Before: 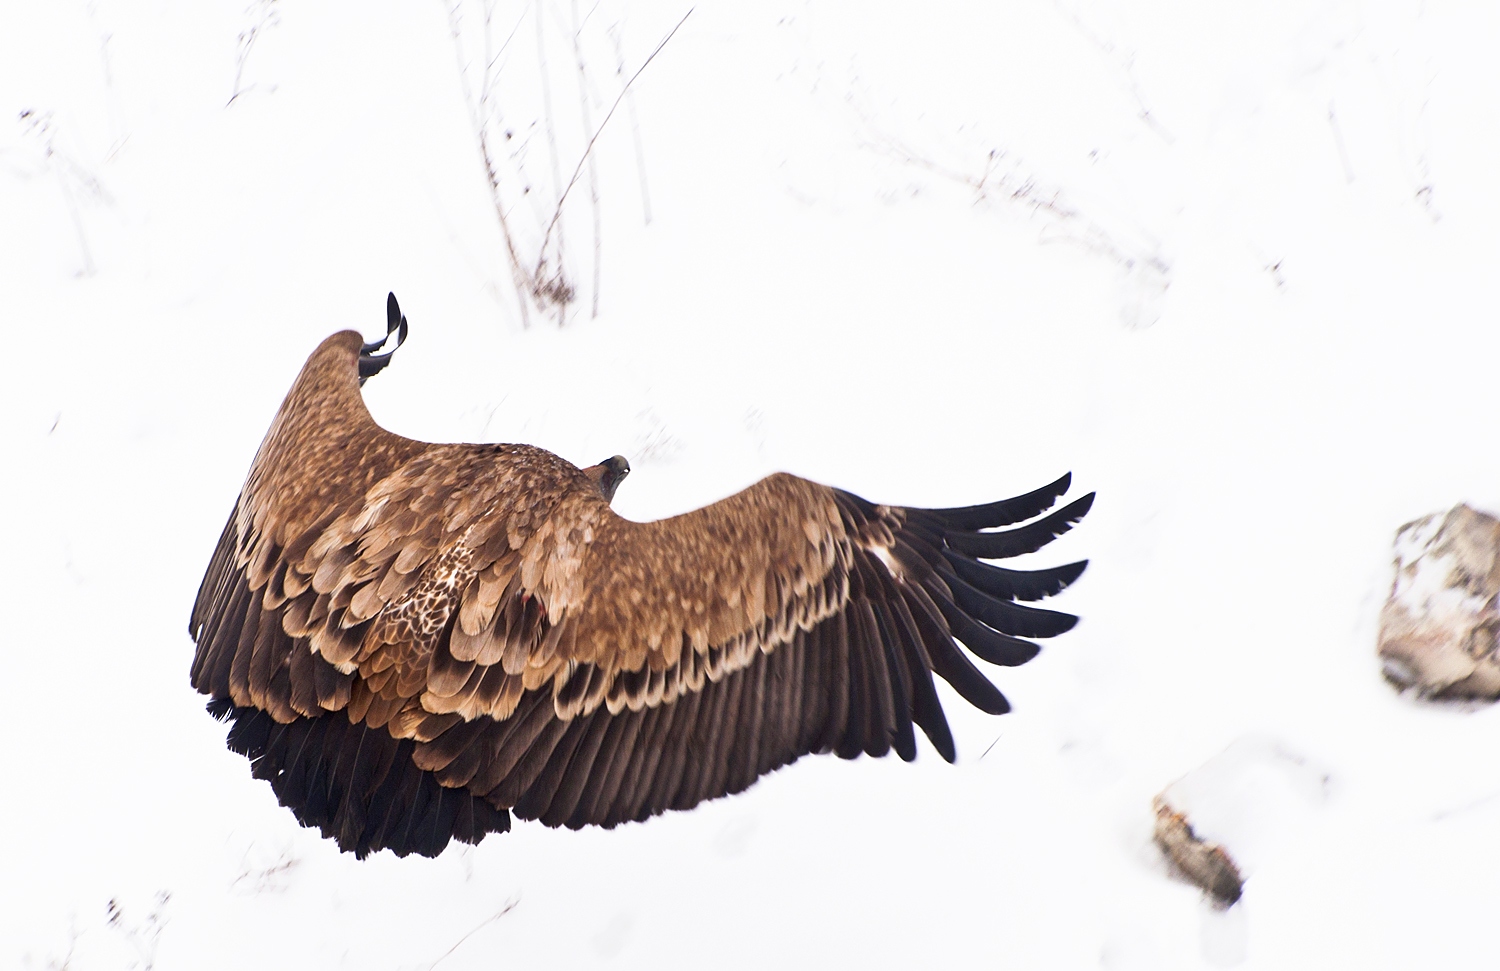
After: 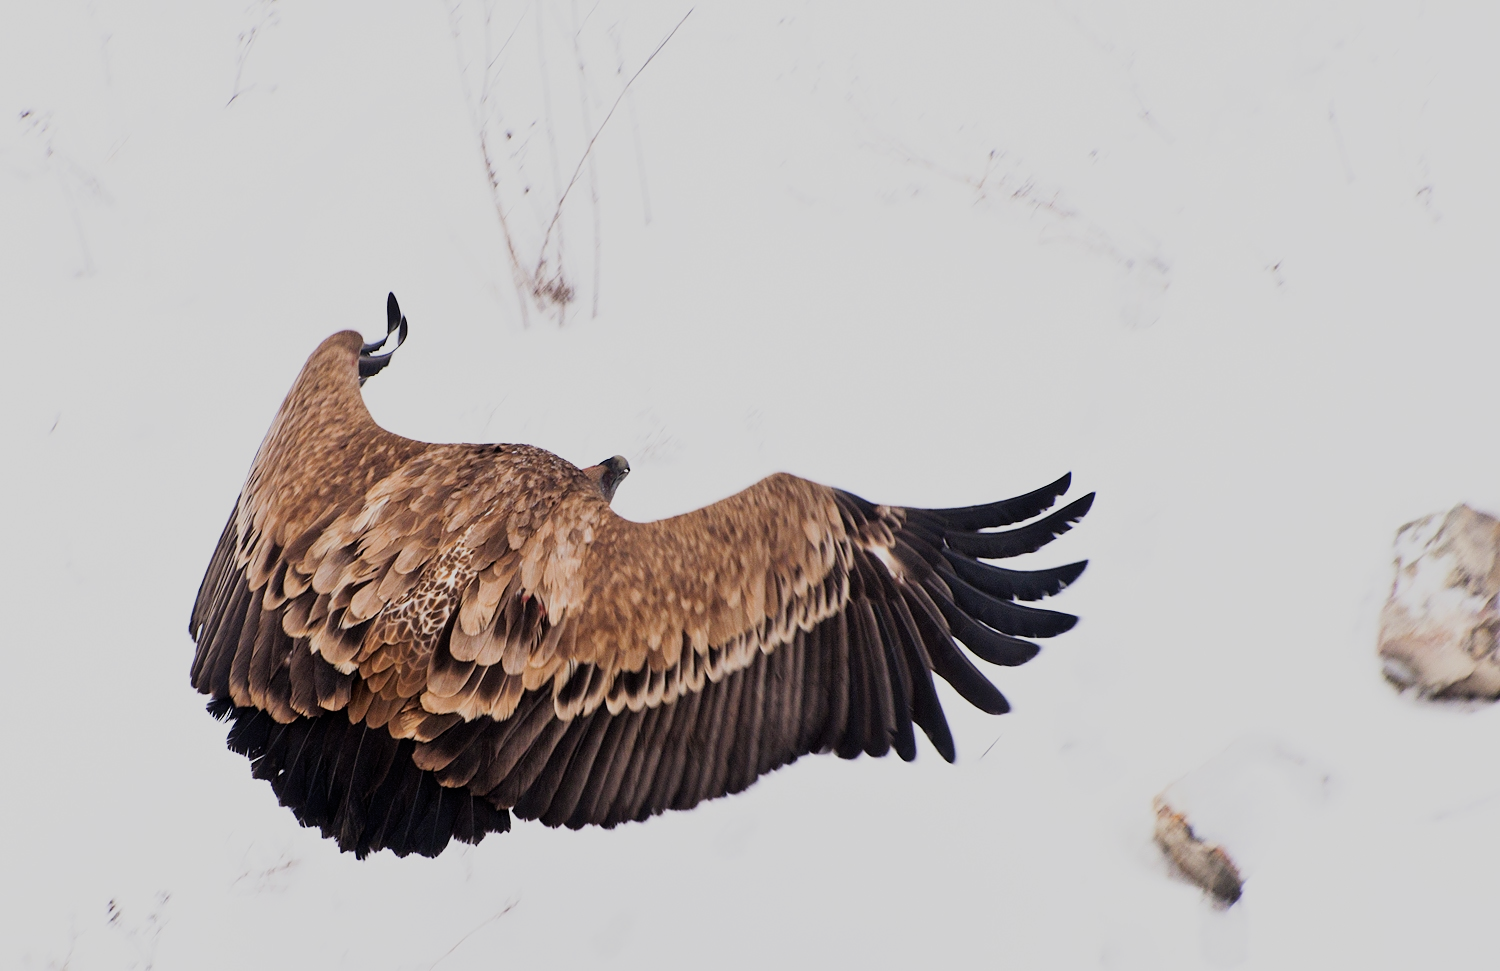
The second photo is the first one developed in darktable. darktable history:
filmic rgb: black relative exposure -6.72 EV, white relative exposure 4.56 EV, hardness 3.26
